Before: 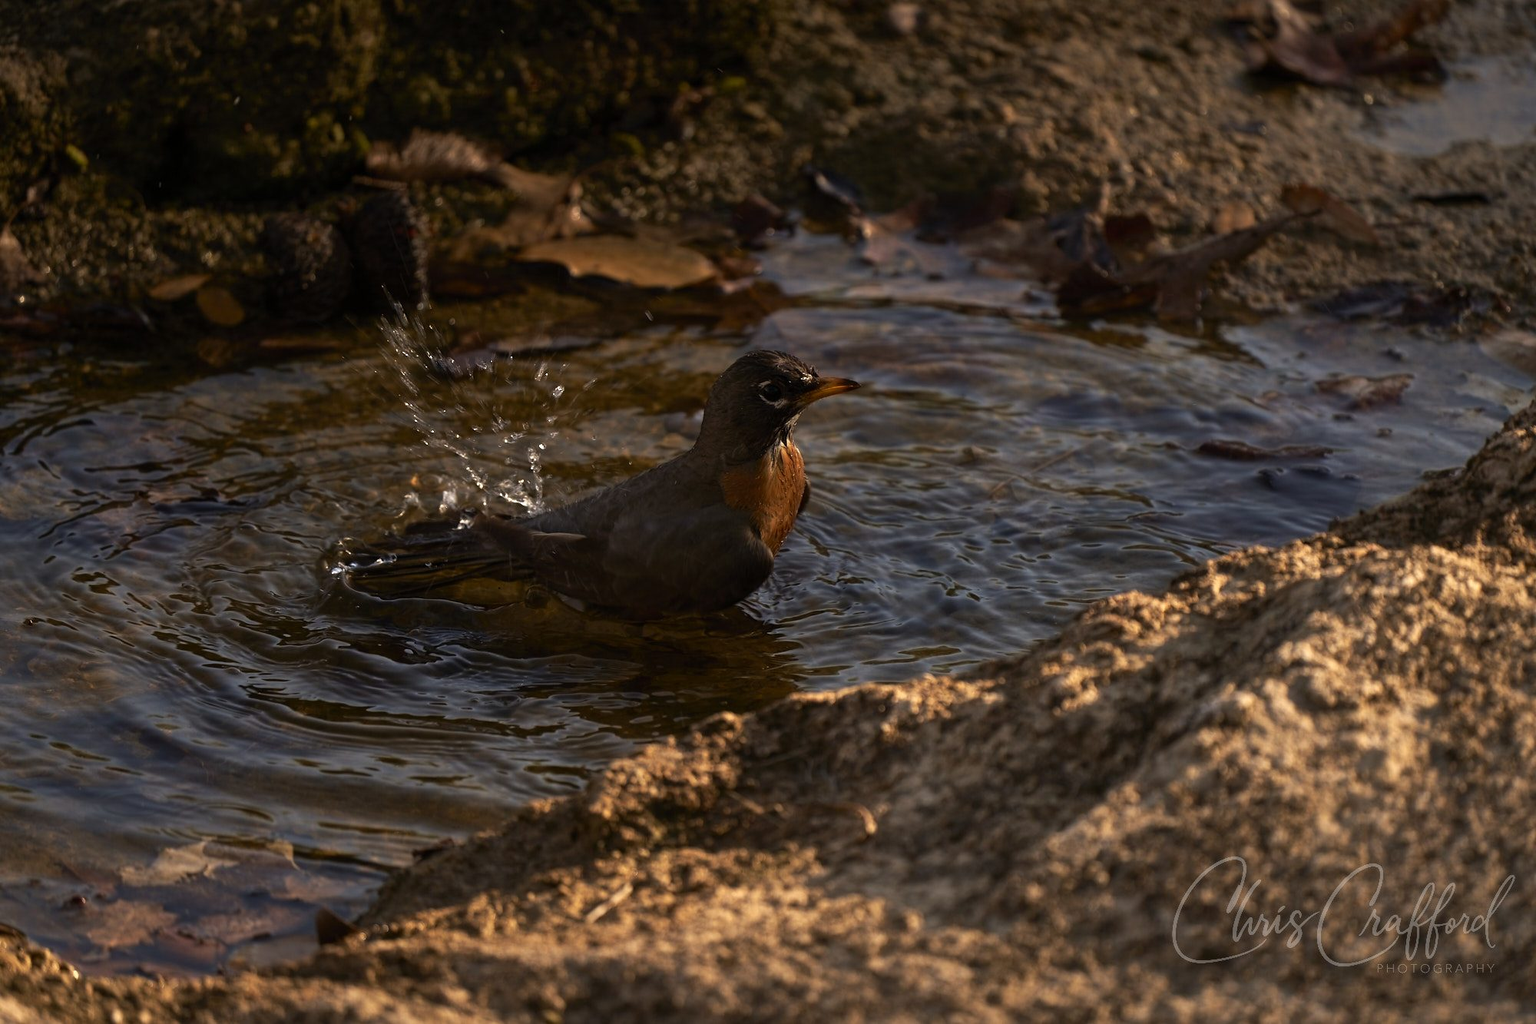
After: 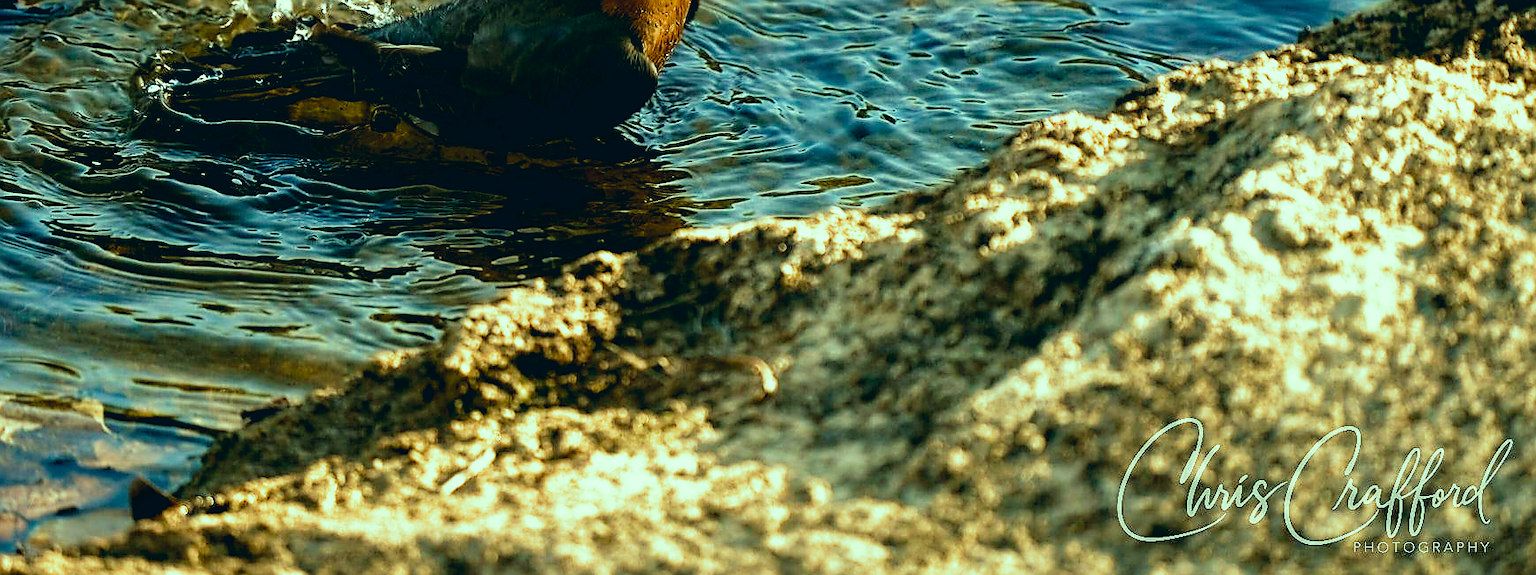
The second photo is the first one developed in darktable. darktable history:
exposure: black level correction 0.001, exposure 0.498 EV, compensate highlight preservation false
color correction: highlights a* -20.08, highlights b* 9.79, shadows a* -19.63, shadows b* -10.69
crop and rotate: left 13.251%, top 48.251%, bottom 2.919%
tone equalizer: -8 EV -0.417 EV, -7 EV -0.405 EV, -6 EV -0.369 EV, -5 EV -0.23 EV, -3 EV 0.252 EV, -2 EV 0.34 EV, -1 EV 0.402 EV, +0 EV 0.428 EV
velvia: on, module defaults
sharpen: radius 1.418, amount 1.245, threshold 0.765
filmic rgb: middle gray luminance 9.02%, black relative exposure -10.63 EV, white relative exposure 3.45 EV, target black luminance 0%, hardness 5.99, latitude 59.69%, contrast 1.093, highlights saturation mix 4.51%, shadows ↔ highlights balance 28.68%, add noise in highlights 0.001, preserve chrominance no, color science v3 (2019), use custom middle-gray values true, contrast in highlights soft
